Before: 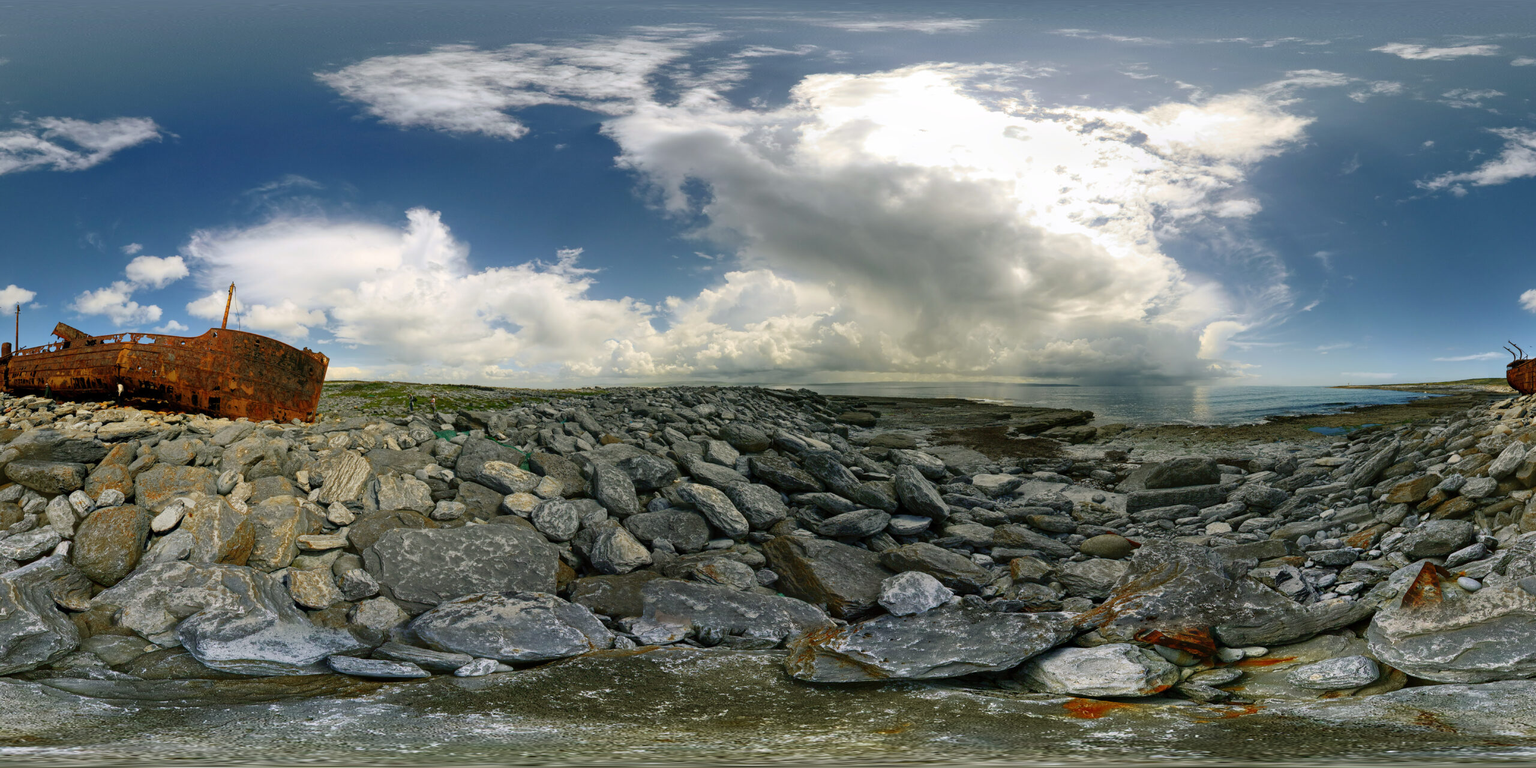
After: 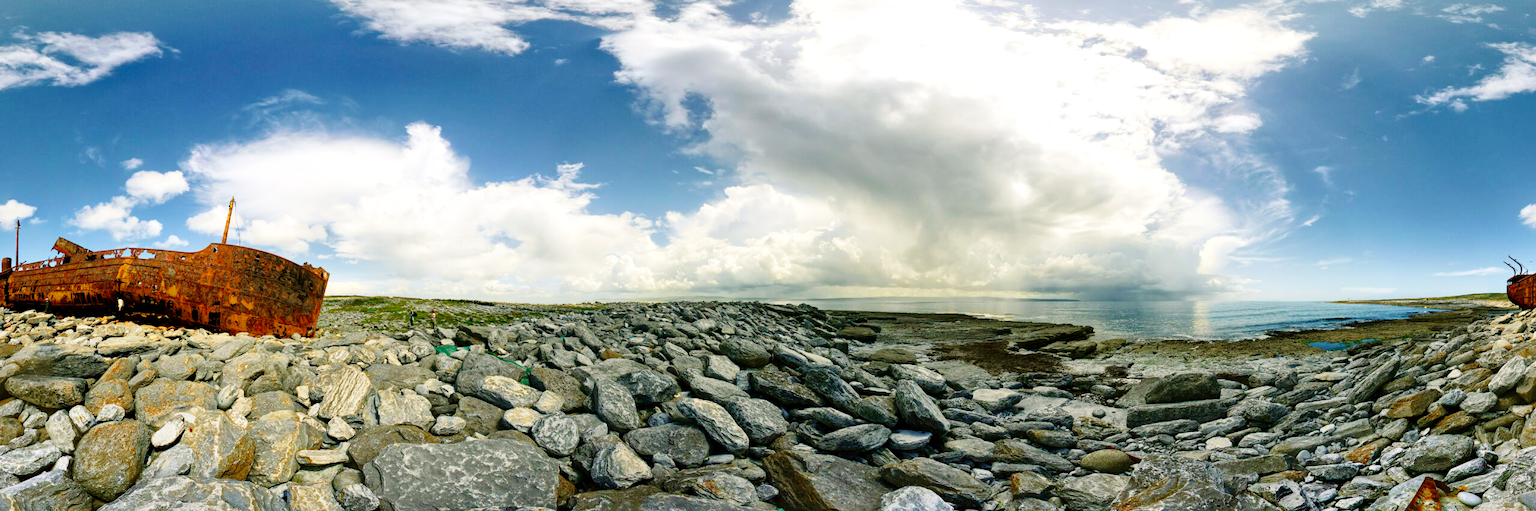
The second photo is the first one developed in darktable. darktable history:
crop: top 11.166%, bottom 22.168%
base curve: curves: ch0 [(0, 0) (0.008, 0.007) (0.022, 0.029) (0.048, 0.089) (0.092, 0.197) (0.191, 0.399) (0.275, 0.534) (0.357, 0.65) (0.477, 0.78) (0.542, 0.833) (0.799, 0.973) (1, 1)], preserve colors none
local contrast: mode bilateral grid, contrast 20, coarseness 50, detail 120%, midtone range 0.2
velvia: on, module defaults
